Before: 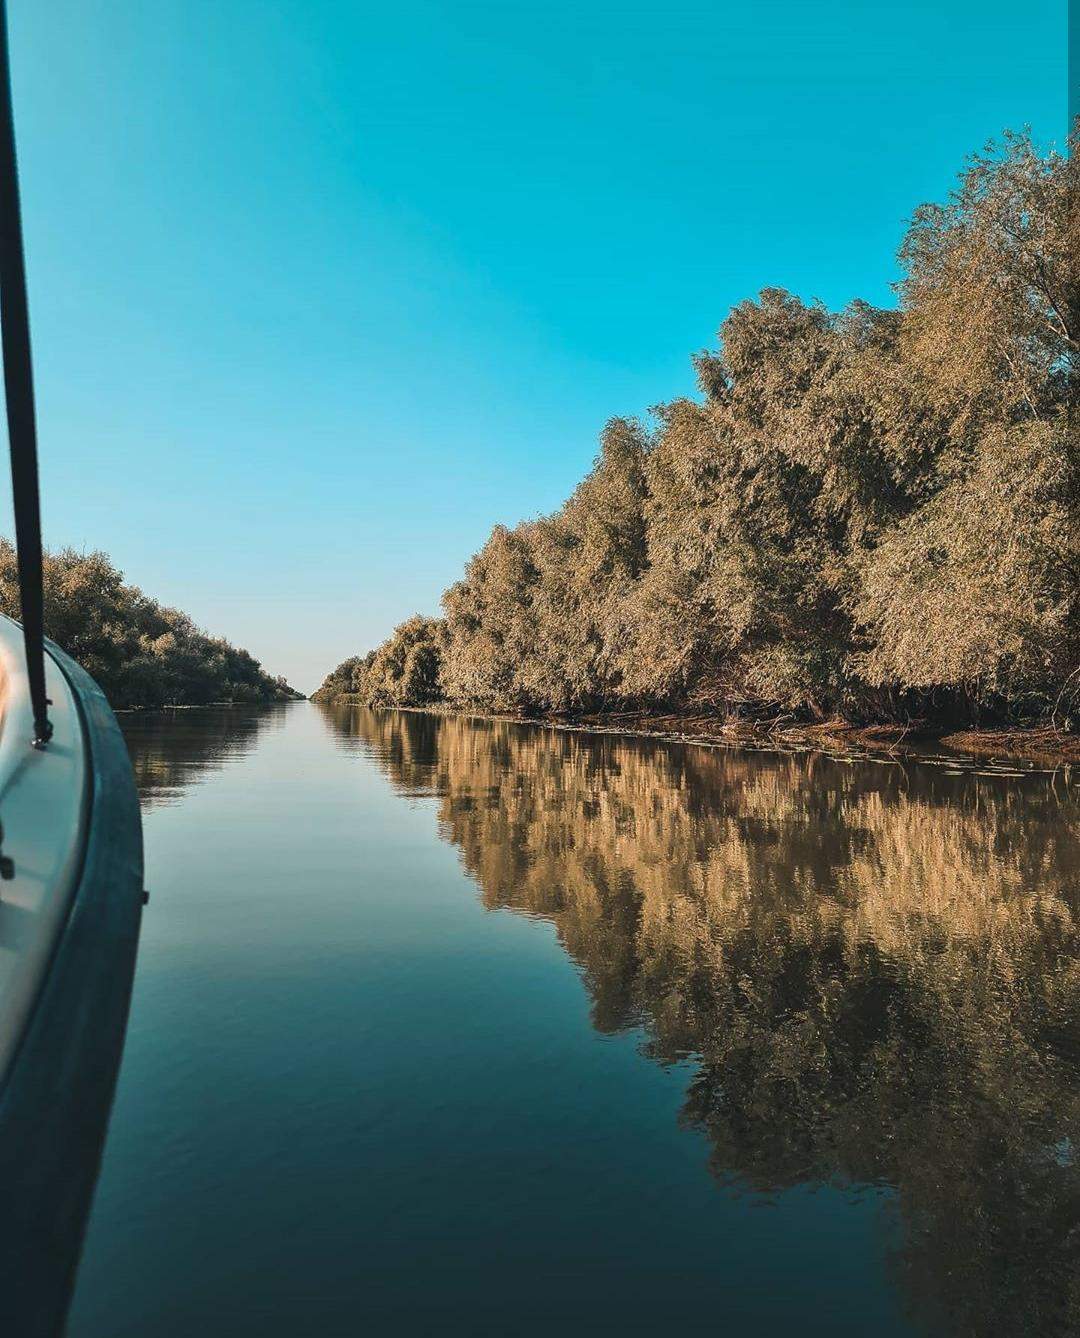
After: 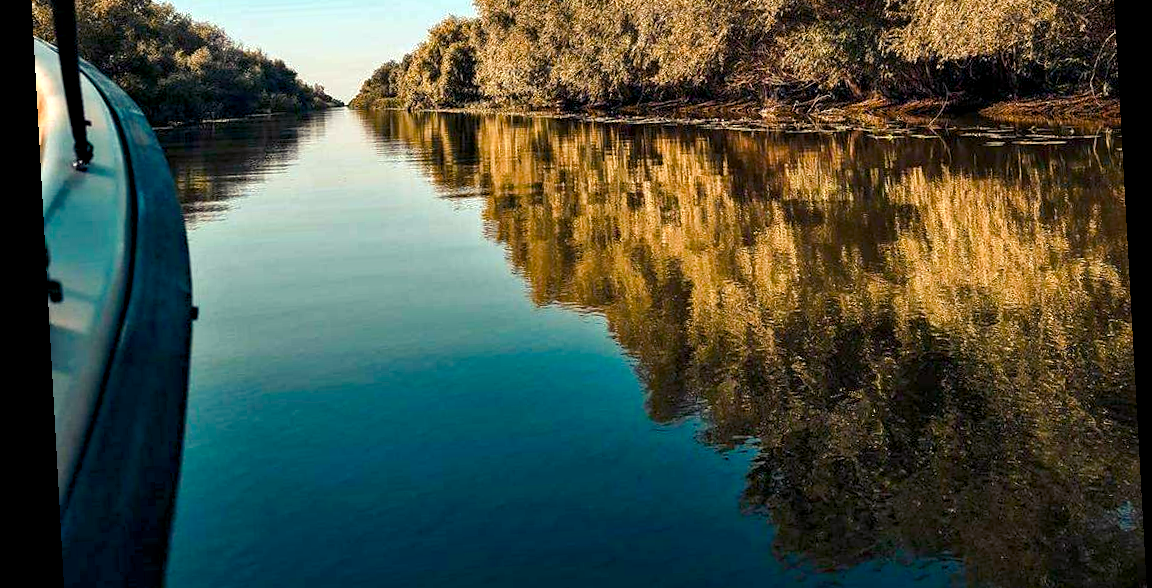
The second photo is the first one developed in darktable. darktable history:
crop: top 45.551%, bottom 12.262%
color balance rgb: shadows lift › luminance -21.66%, shadows lift › chroma 6.57%, shadows lift › hue 270°, power › chroma 0.68%, power › hue 60°, highlights gain › luminance 6.08%, highlights gain › chroma 1.33%, highlights gain › hue 90°, global offset › luminance -0.87%, perceptual saturation grading › global saturation 26.86%, perceptual saturation grading › highlights -28.39%, perceptual saturation grading › mid-tones 15.22%, perceptual saturation grading › shadows 33.98%, perceptual brilliance grading › highlights 10%, perceptual brilliance grading › mid-tones 5%
haze removal: compatibility mode true, adaptive false
local contrast: highlights 100%, shadows 100%, detail 120%, midtone range 0.2
rotate and perspective: rotation -3.18°, automatic cropping off
